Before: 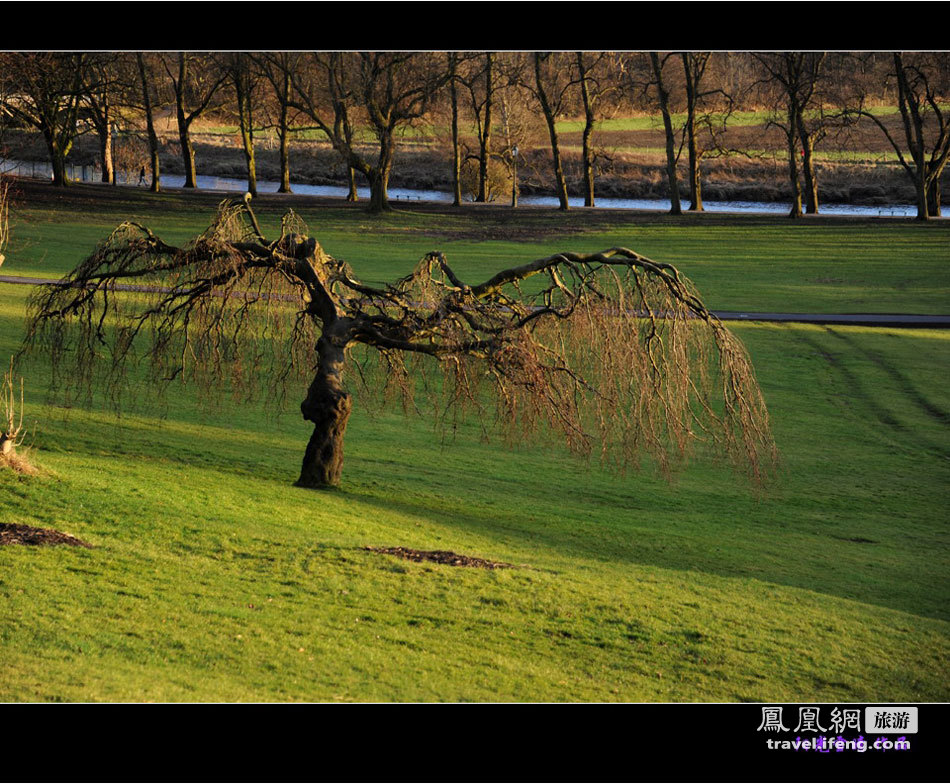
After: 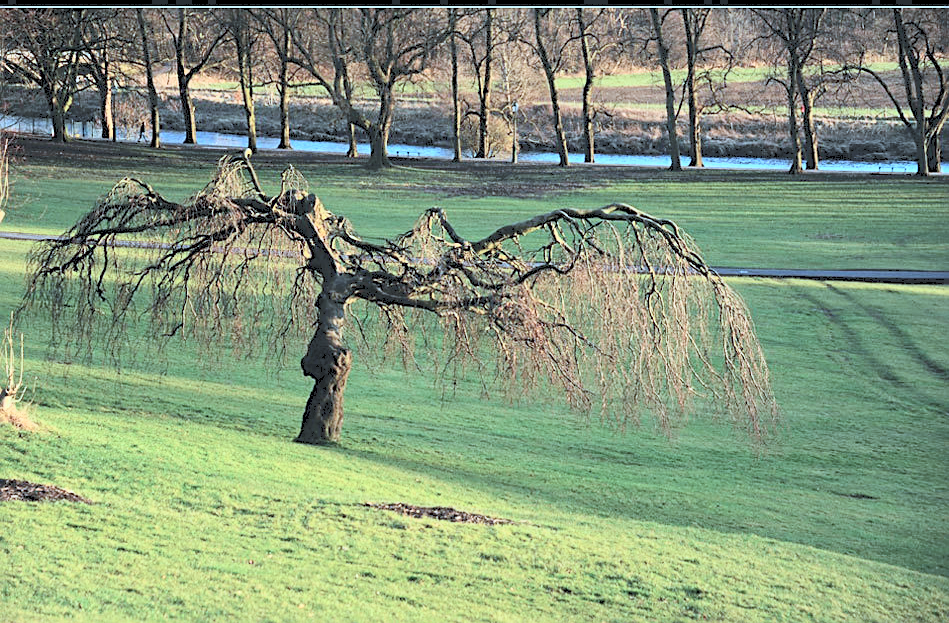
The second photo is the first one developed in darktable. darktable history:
sharpen: on, module defaults
tone curve: curves: ch0 [(0, 0) (0.003, 0.195) (0.011, 0.161) (0.025, 0.21) (0.044, 0.24) (0.069, 0.254) (0.1, 0.283) (0.136, 0.347) (0.177, 0.412) (0.224, 0.455) (0.277, 0.531) (0.335, 0.606) (0.399, 0.679) (0.468, 0.748) (0.543, 0.814) (0.623, 0.876) (0.709, 0.927) (0.801, 0.949) (0.898, 0.962) (1, 1)], color space Lab, independent channels, preserve colors none
color correction: highlights a* -9.8, highlights b* -21.31
crop and rotate: top 5.65%, bottom 14.805%
